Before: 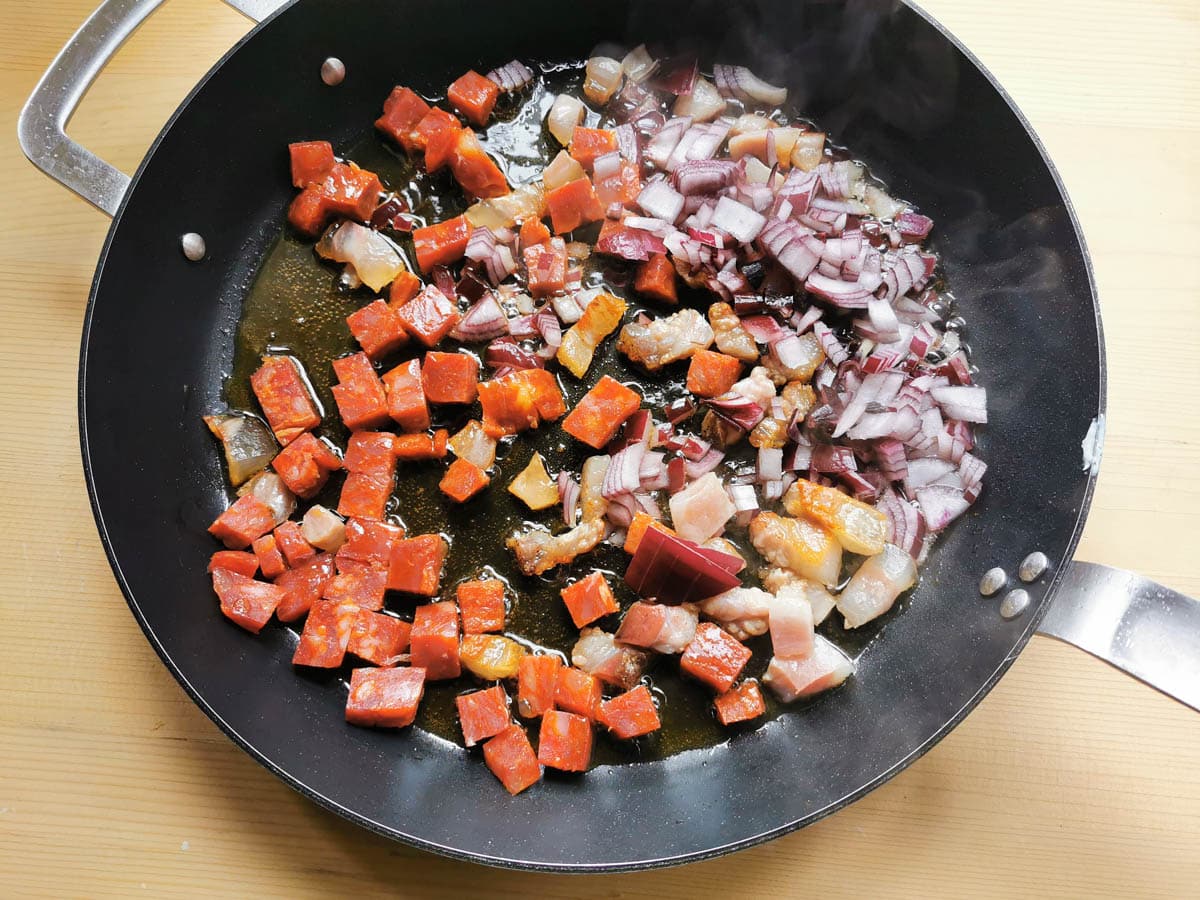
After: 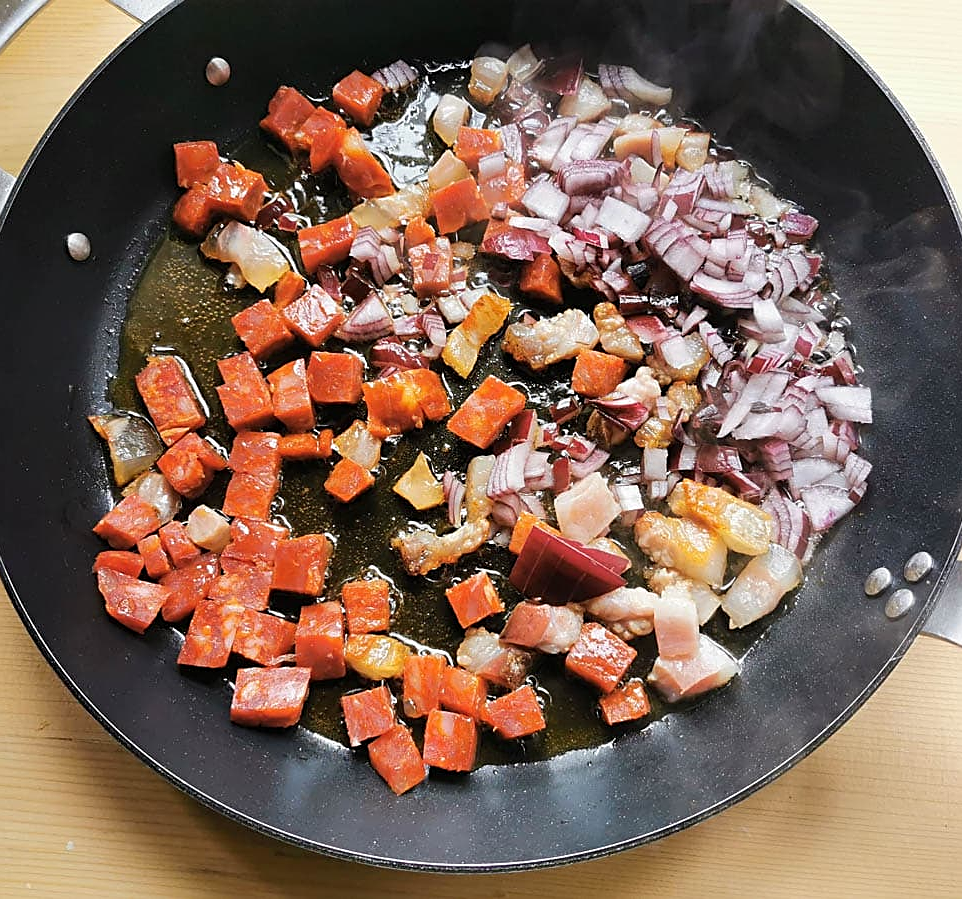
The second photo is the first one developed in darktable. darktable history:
crop and rotate: left 9.597%, right 10.195%
sharpen: amount 0.6
